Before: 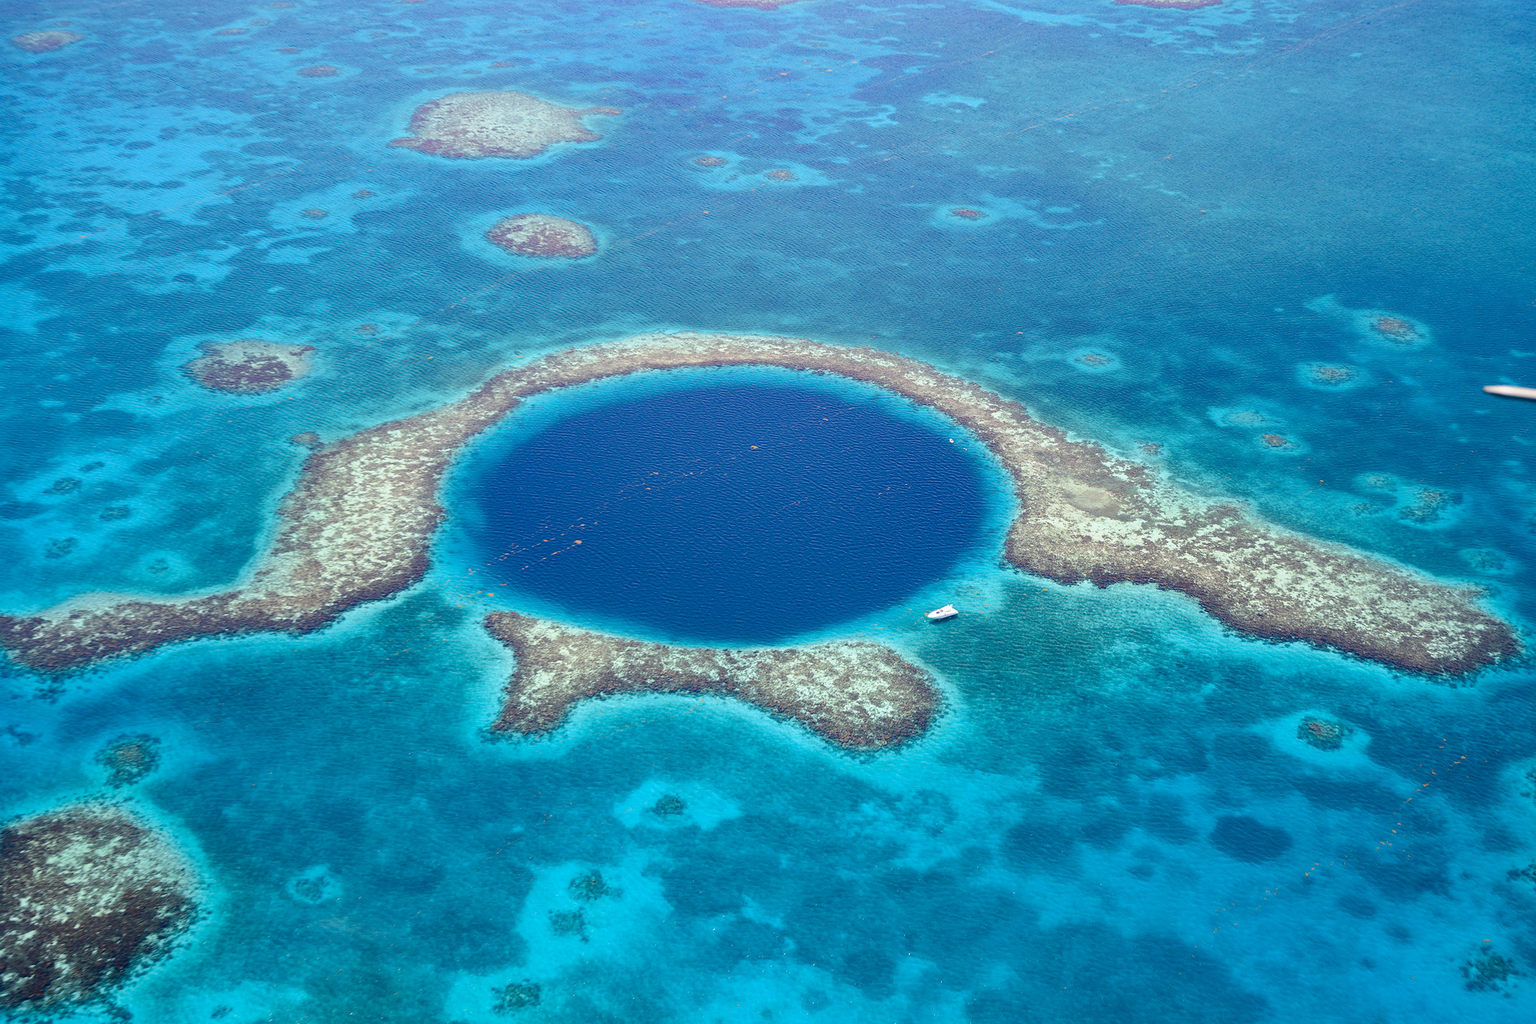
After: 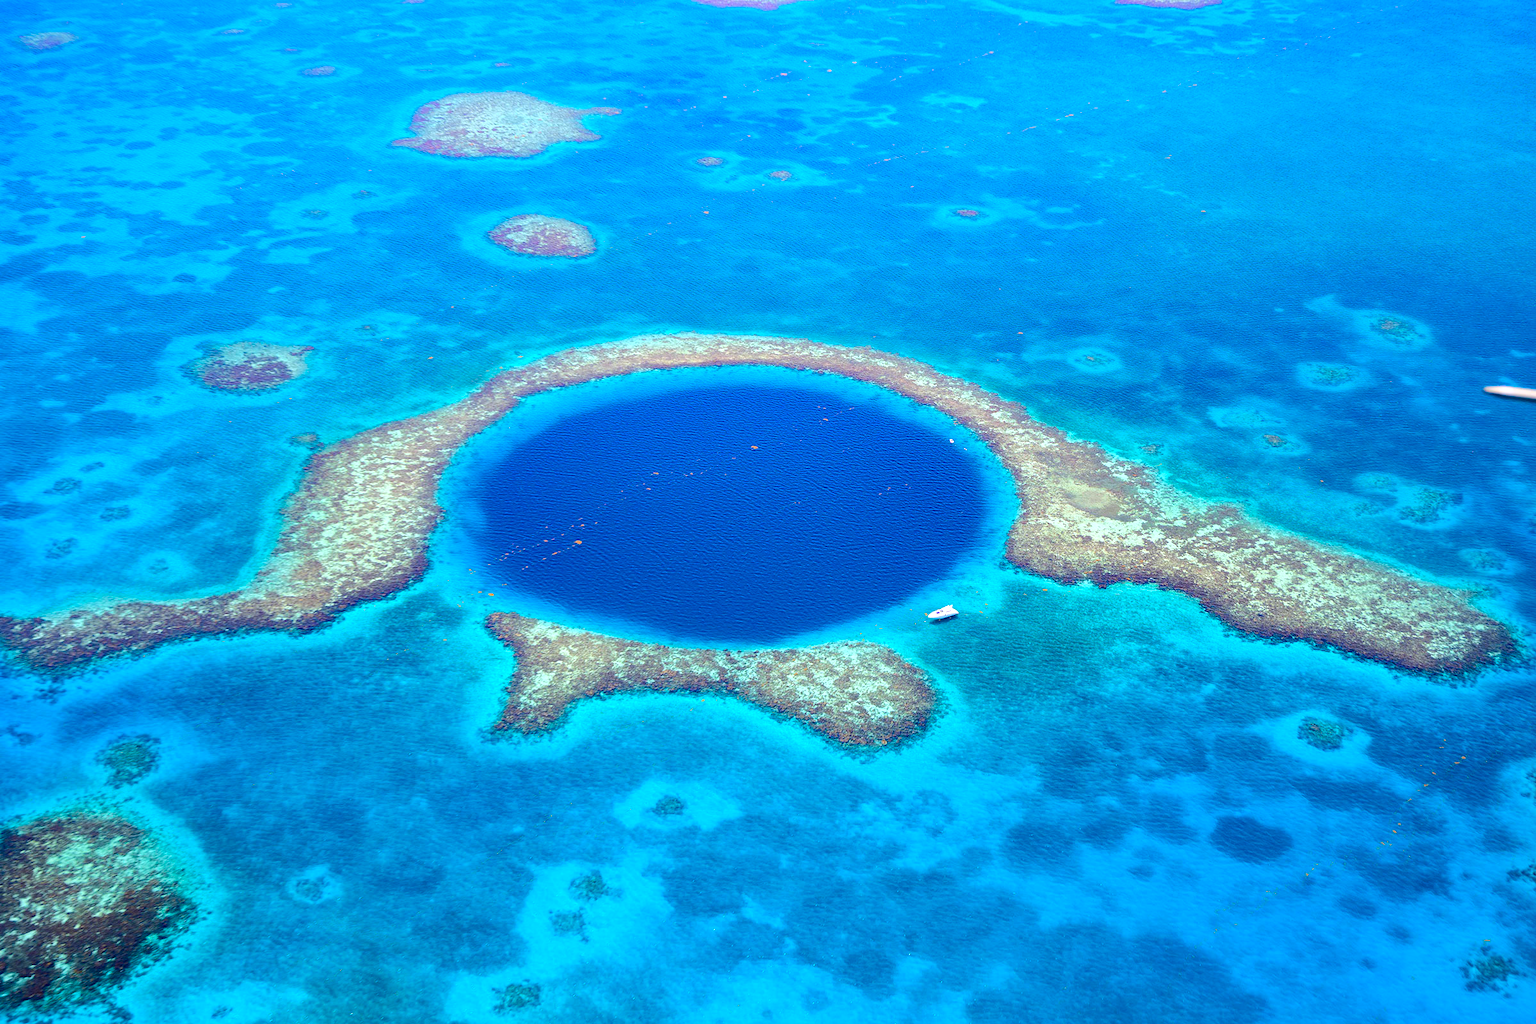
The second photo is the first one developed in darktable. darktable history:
color balance: lift [1, 1.001, 0.999, 1.001], gamma [1, 1.004, 1.007, 0.993], gain [1, 0.991, 0.987, 1.013], contrast 10%, output saturation 120%
white balance: red 0.988, blue 1.017
color balance rgb: perceptual saturation grading › global saturation 25%, perceptual brilliance grading › mid-tones 10%, perceptual brilliance grading › shadows 15%, global vibrance 20%
